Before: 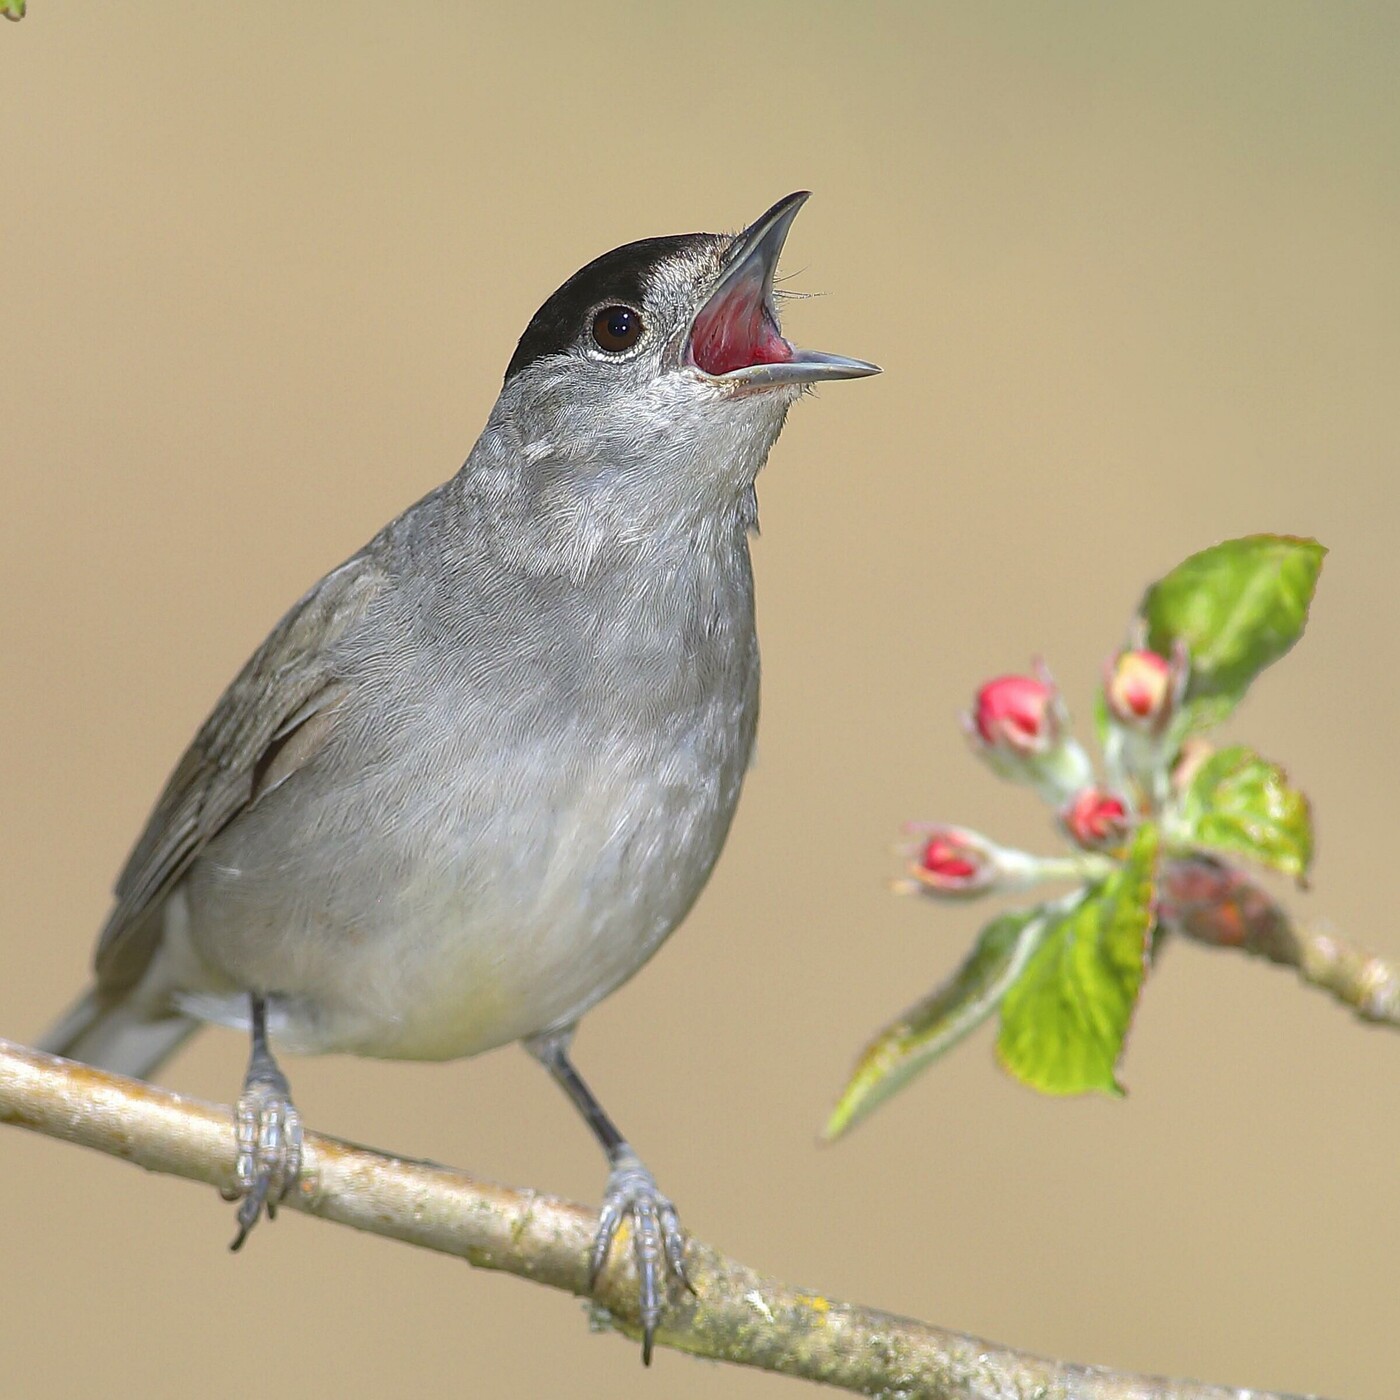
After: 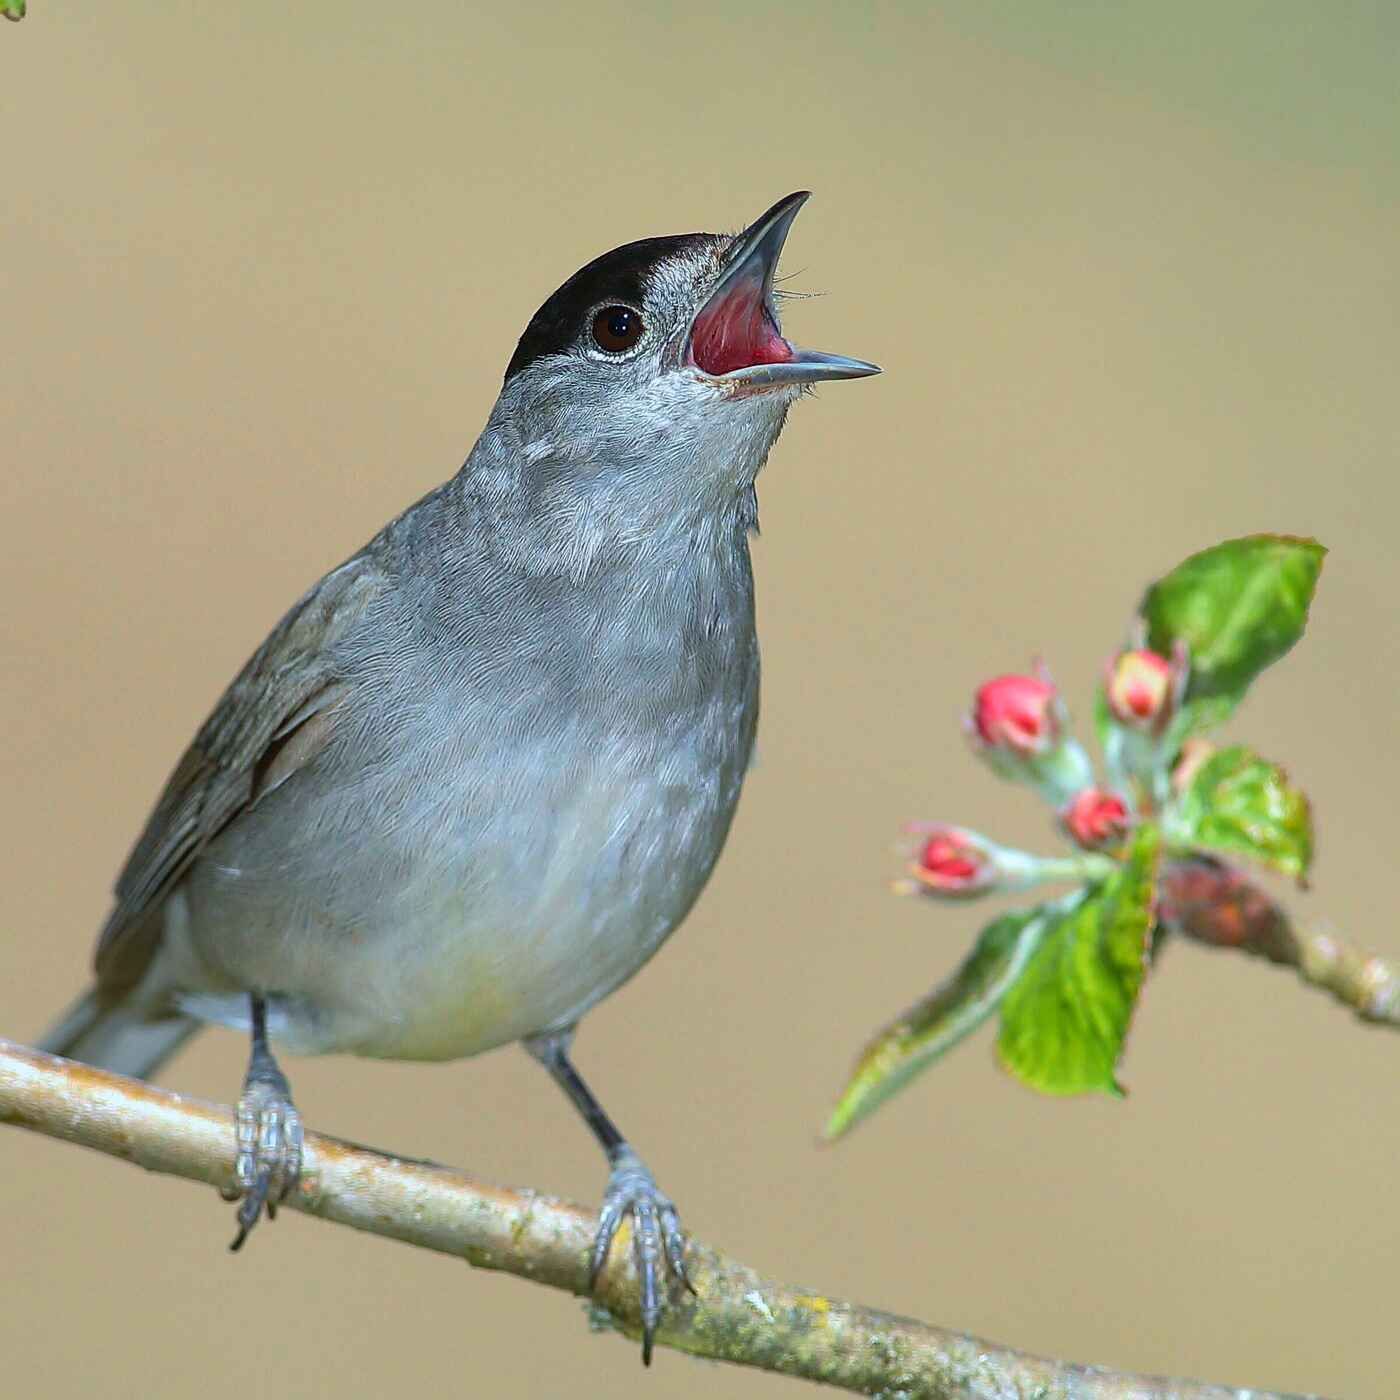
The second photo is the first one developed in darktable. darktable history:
tone equalizer: -8 EV -0.417 EV, -7 EV -0.389 EV, -6 EV -0.333 EV, -5 EV -0.222 EV, -3 EV 0.222 EV, -2 EV 0.333 EV, -1 EV 0.389 EV, +0 EV 0.417 EV, edges refinement/feathering 500, mask exposure compensation -1.57 EV, preserve details no
color calibration: illuminant Planckian (black body), x 0.368, y 0.361, temperature 4275.92 K
velvia: on, module defaults
exposure: exposure -0.492 EV, compensate highlight preservation false
